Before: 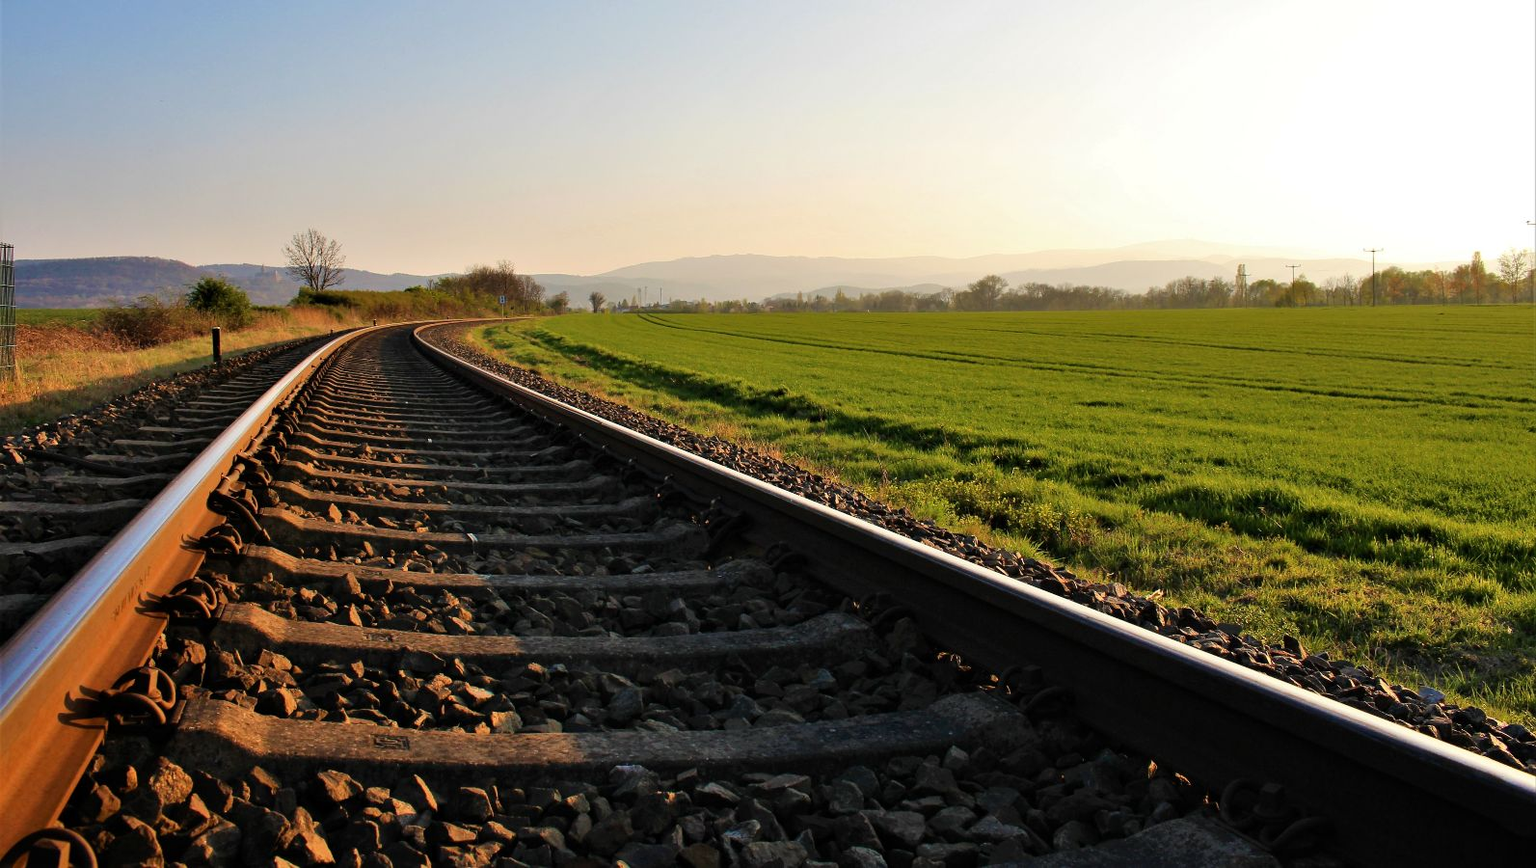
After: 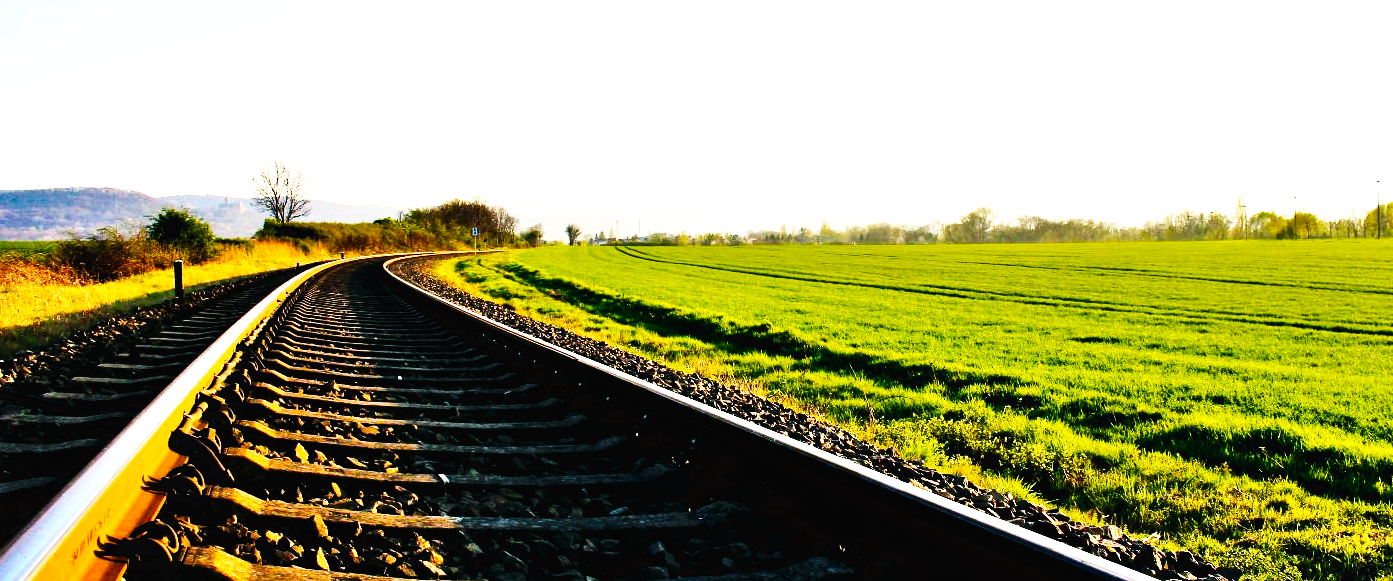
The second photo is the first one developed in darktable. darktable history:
tone equalizer: -8 EV -0.728 EV, -7 EV -0.695 EV, -6 EV -0.56 EV, -5 EV -0.388 EV, -3 EV 0.389 EV, -2 EV 0.6 EV, -1 EV 0.68 EV, +0 EV 0.726 EV, edges refinement/feathering 500, mask exposure compensation -1.25 EV, preserve details no
crop: left 2.91%, top 8.853%, right 9.627%, bottom 26.497%
base curve: curves: ch0 [(0, 0.003) (0.001, 0.002) (0.006, 0.004) (0.02, 0.022) (0.048, 0.086) (0.094, 0.234) (0.162, 0.431) (0.258, 0.629) (0.385, 0.8) (0.548, 0.918) (0.751, 0.988) (1, 1)], preserve colors none
color balance rgb: power › luminance -7.691%, power › chroma 1.122%, power › hue 215.54°, perceptual saturation grading › global saturation 30.04%, perceptual brilliance grading › highlights 16.276%, perceptual brilliance grading › mid-tones 6.777%, perceptual brilliance grading › shadows -14.983%, global vibrance 20%
